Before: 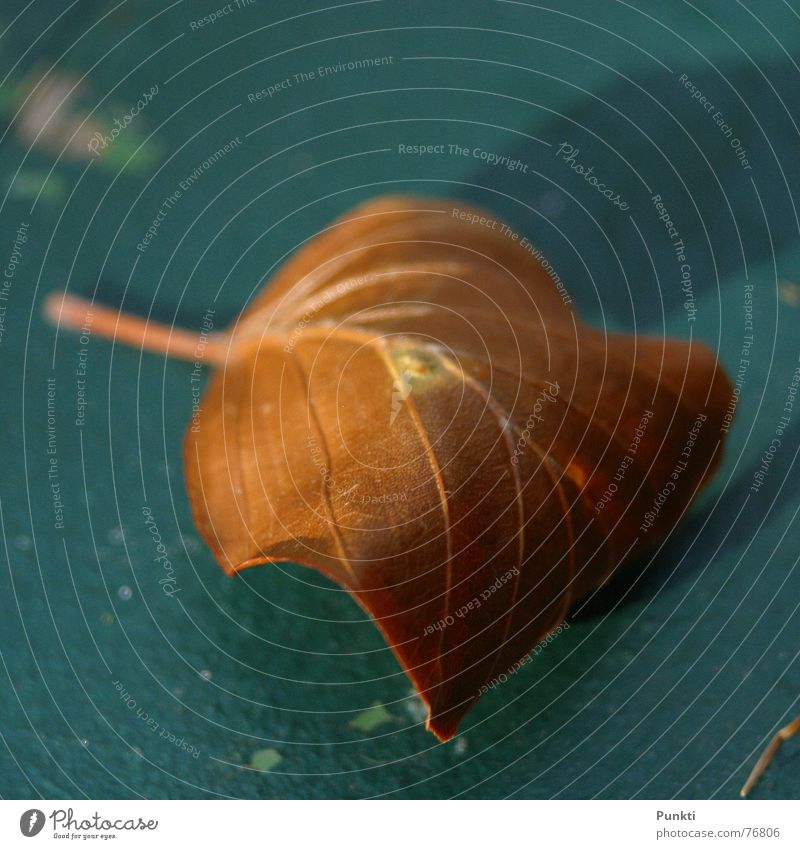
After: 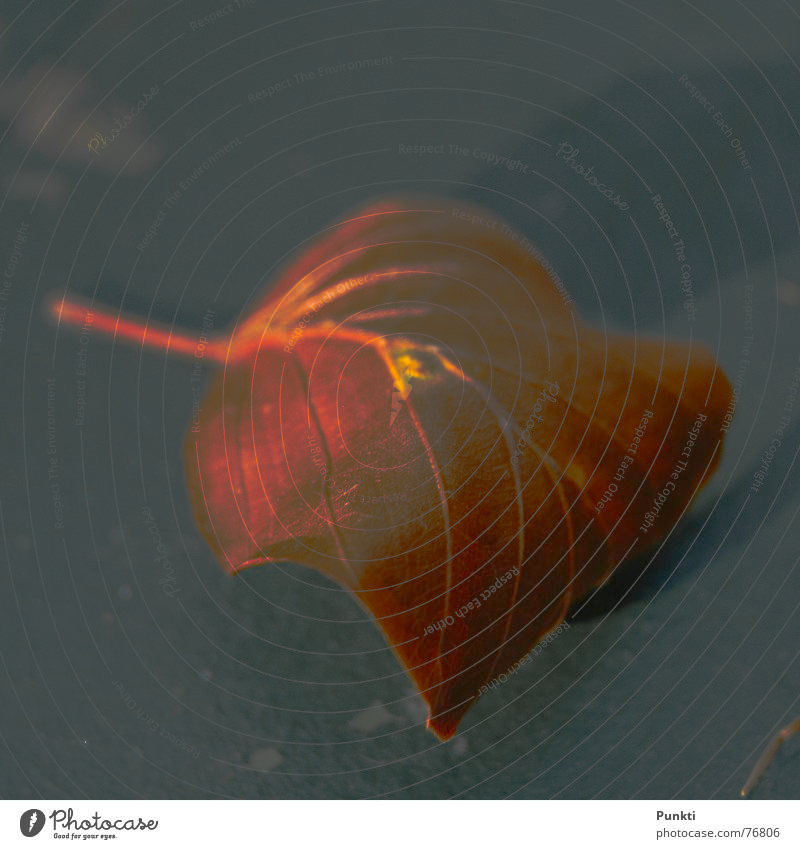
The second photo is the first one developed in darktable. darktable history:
tone curve: curves: ch0 [(0, 0) (0.003, 0.032) (0.53, 0.368) (0.901, 0.866) (1, 1)], preserve colors none
color zones: curves: ch0 [(0, 0.499) (0.143, 0.5) (0.286, 0.5) (0.429, 0.476) (0.571, 0.284) (0.714, 0.243) (0.857, 0.449) (1, 0.499)]; ch1 [(0, 0.532) (0.143, 0.645) (0.286, 0.696) (0.429, 0.211) (0.571, 0.504) (0.714, 0.493) (0.857, 0.495) (1, 0.532)]; ch2 [(0, 0.5) (0.143, 0.5) (0.286, 0.427) (0.429, 0.324) (0.571, 0.5) (0.714, 0.5) (0.857, 0.5) (1, 0.5)]
